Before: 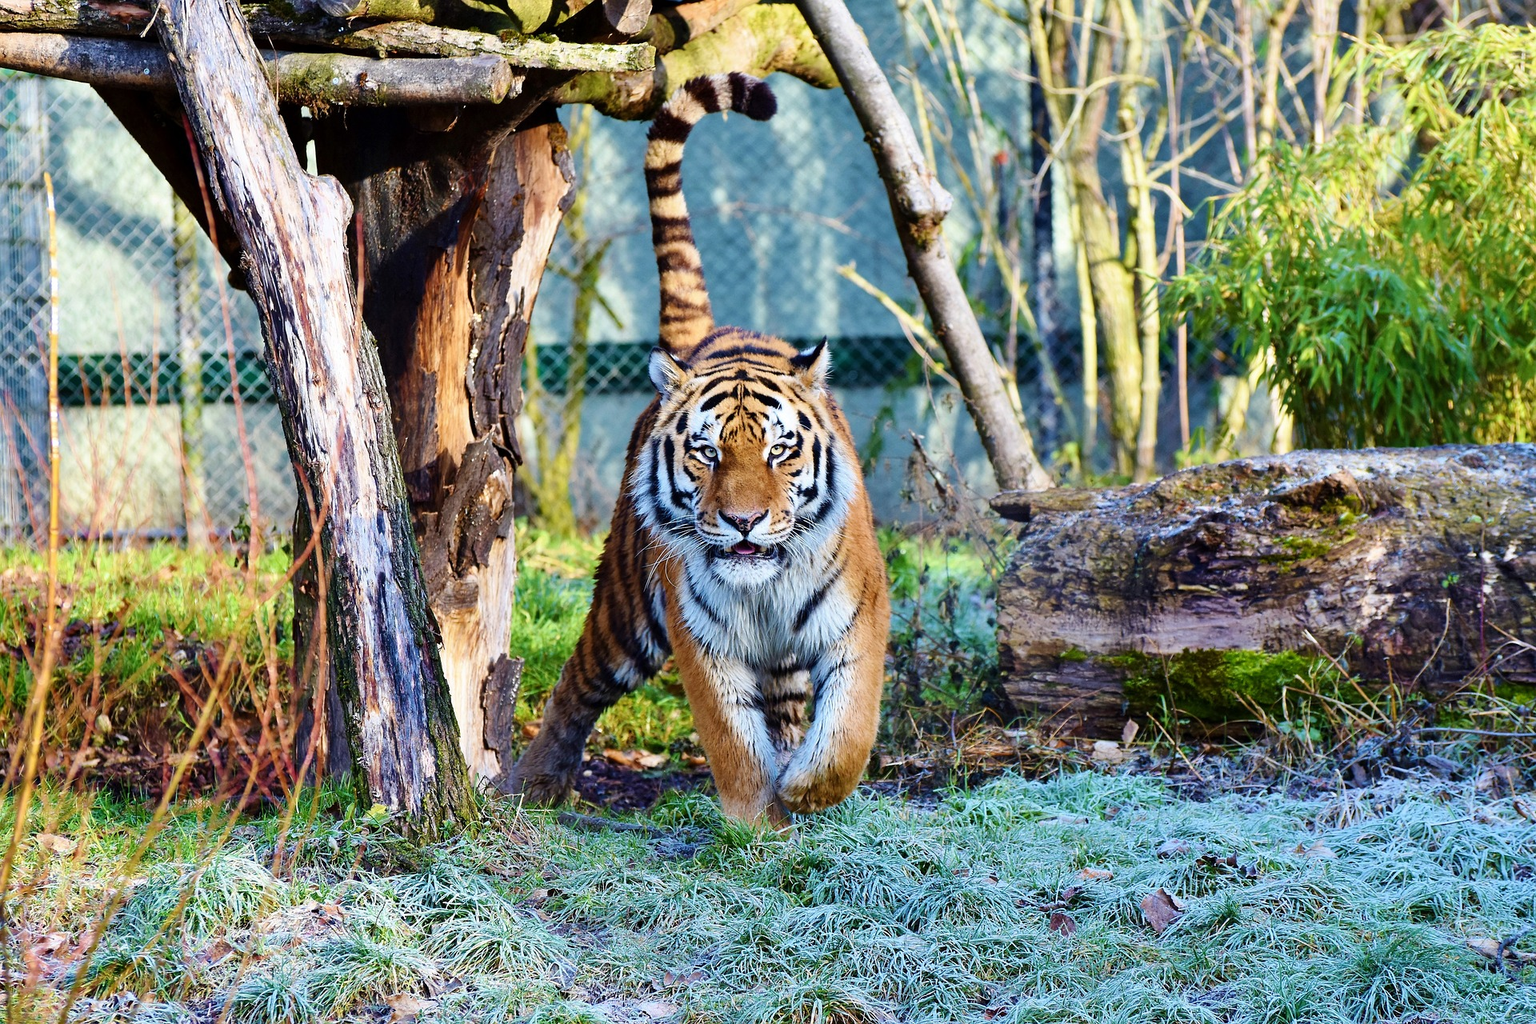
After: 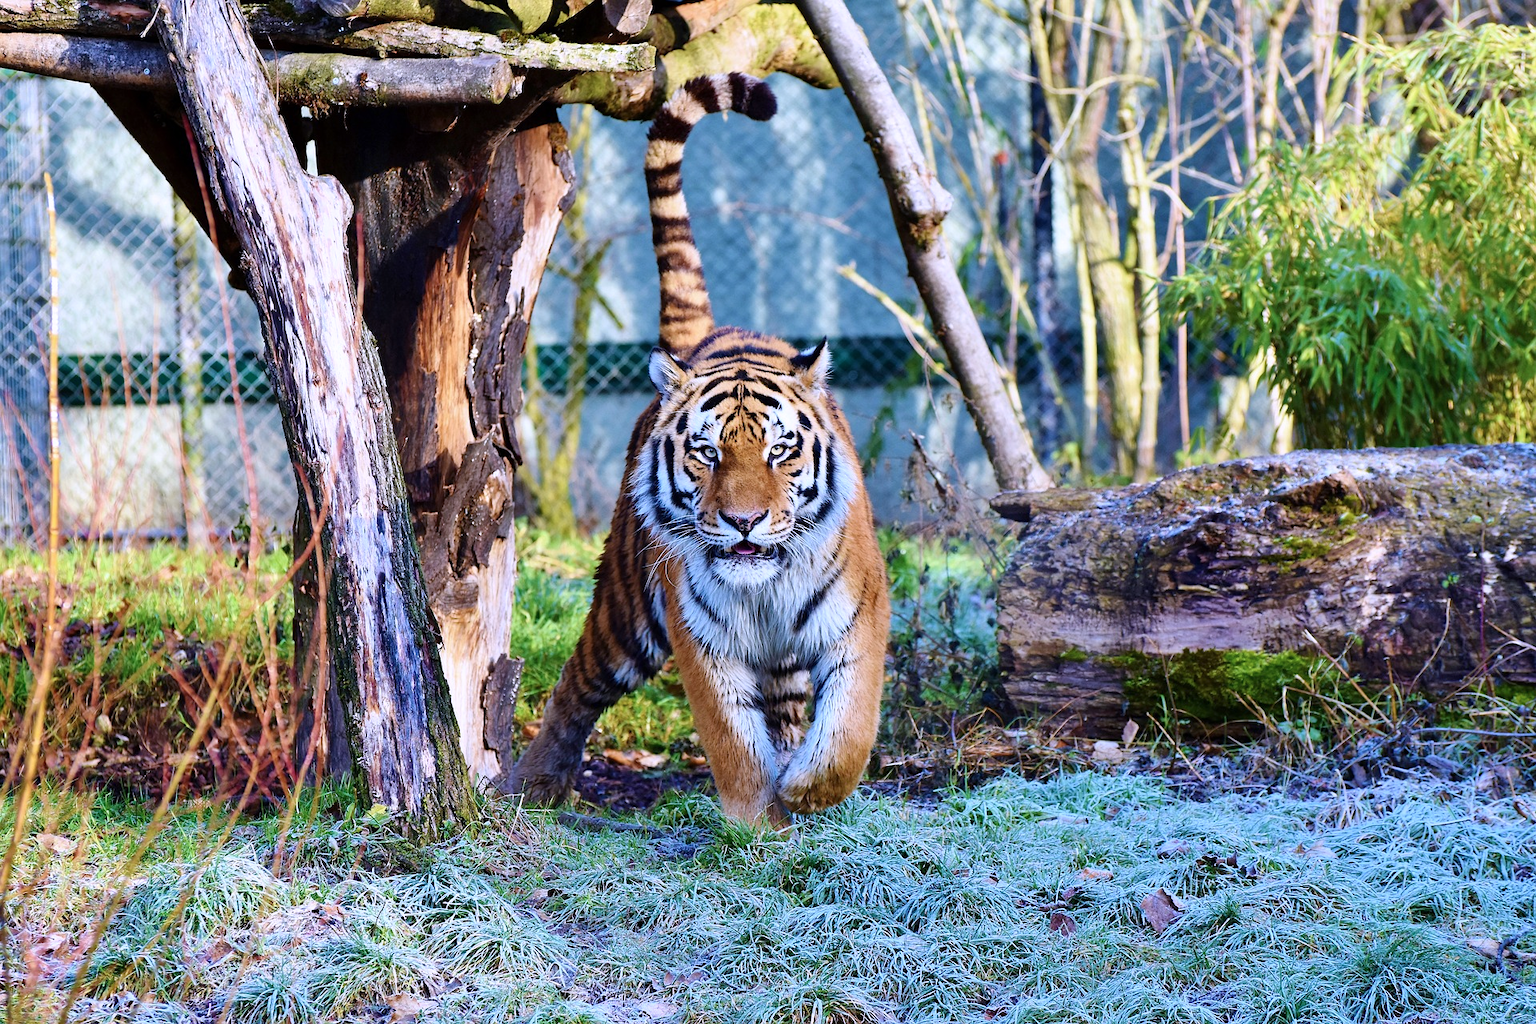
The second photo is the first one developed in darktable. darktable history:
color calibration: illuminant as shot in camera, x 0.363, y 0.385, temperature 4535.3 K
